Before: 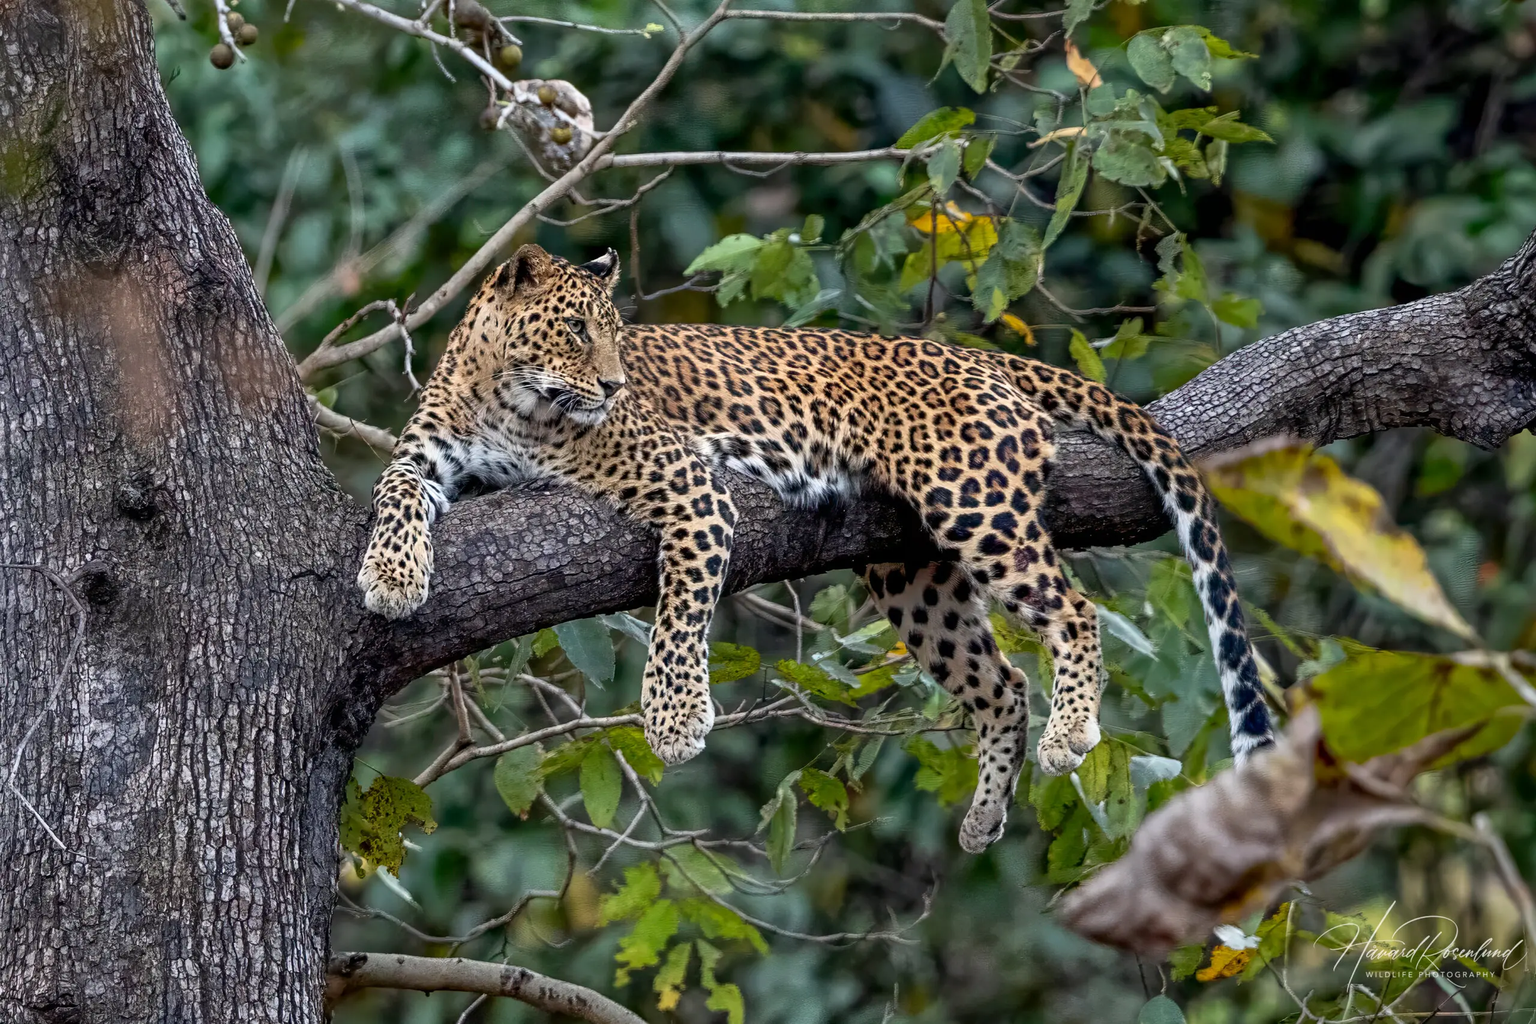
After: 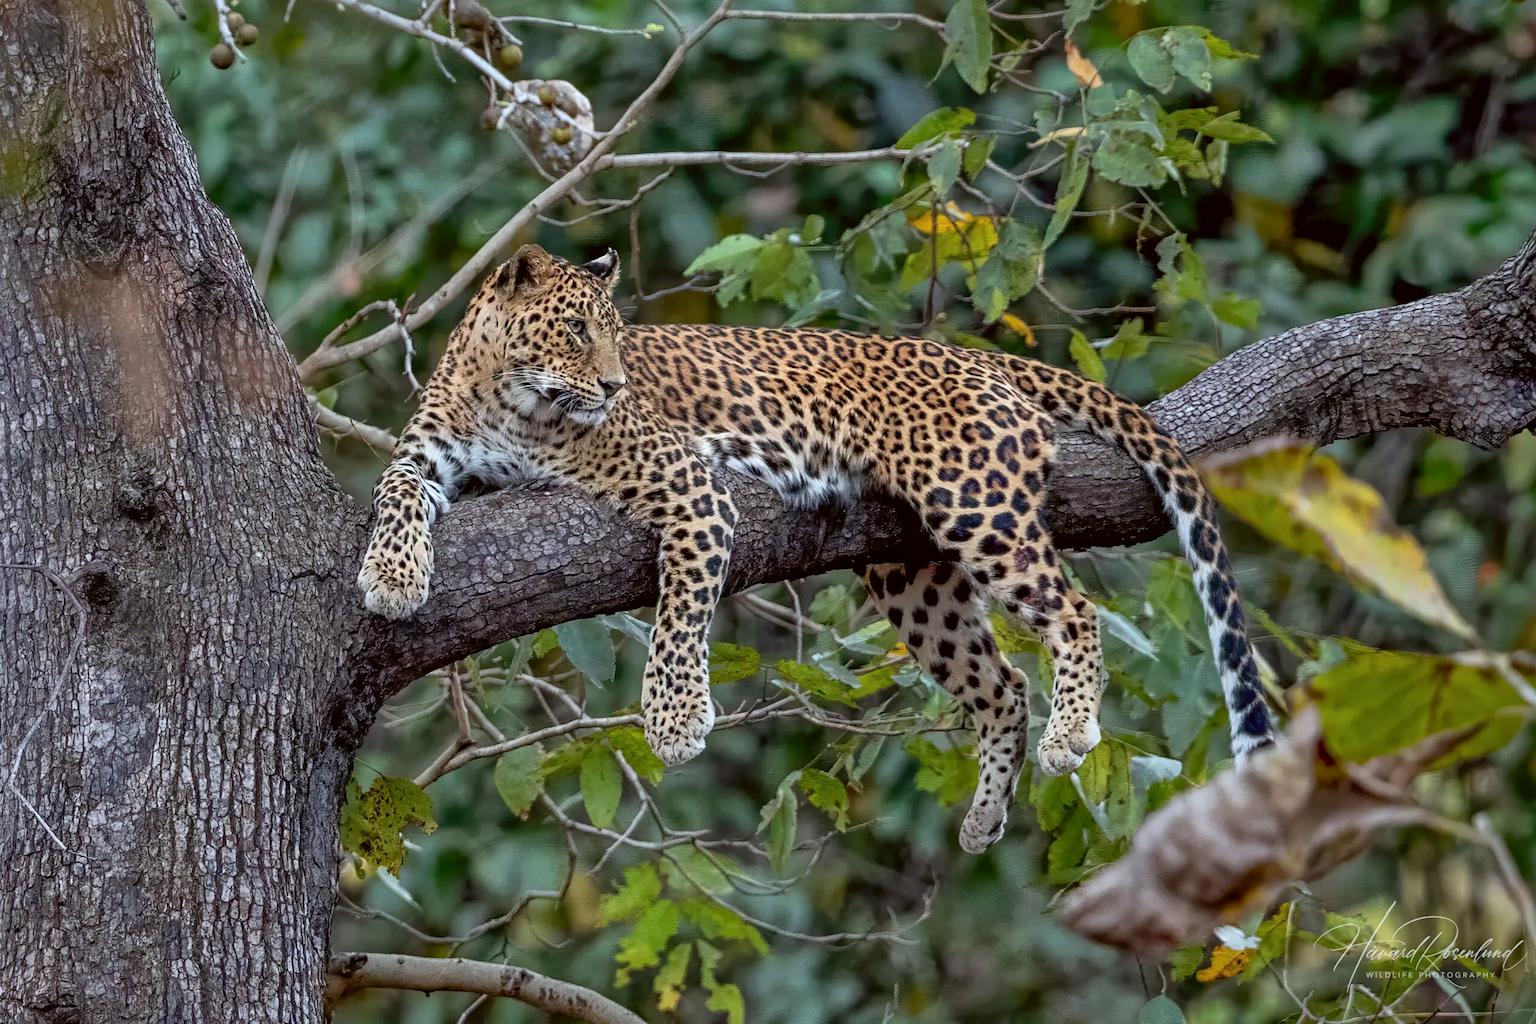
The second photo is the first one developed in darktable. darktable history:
white balance: emerald 1
shadows and highlights: on, module defaults
color correction: highlights a* -3.28, highlights b* -6.24, shadows a* 3.1, shadows b* 5.19
